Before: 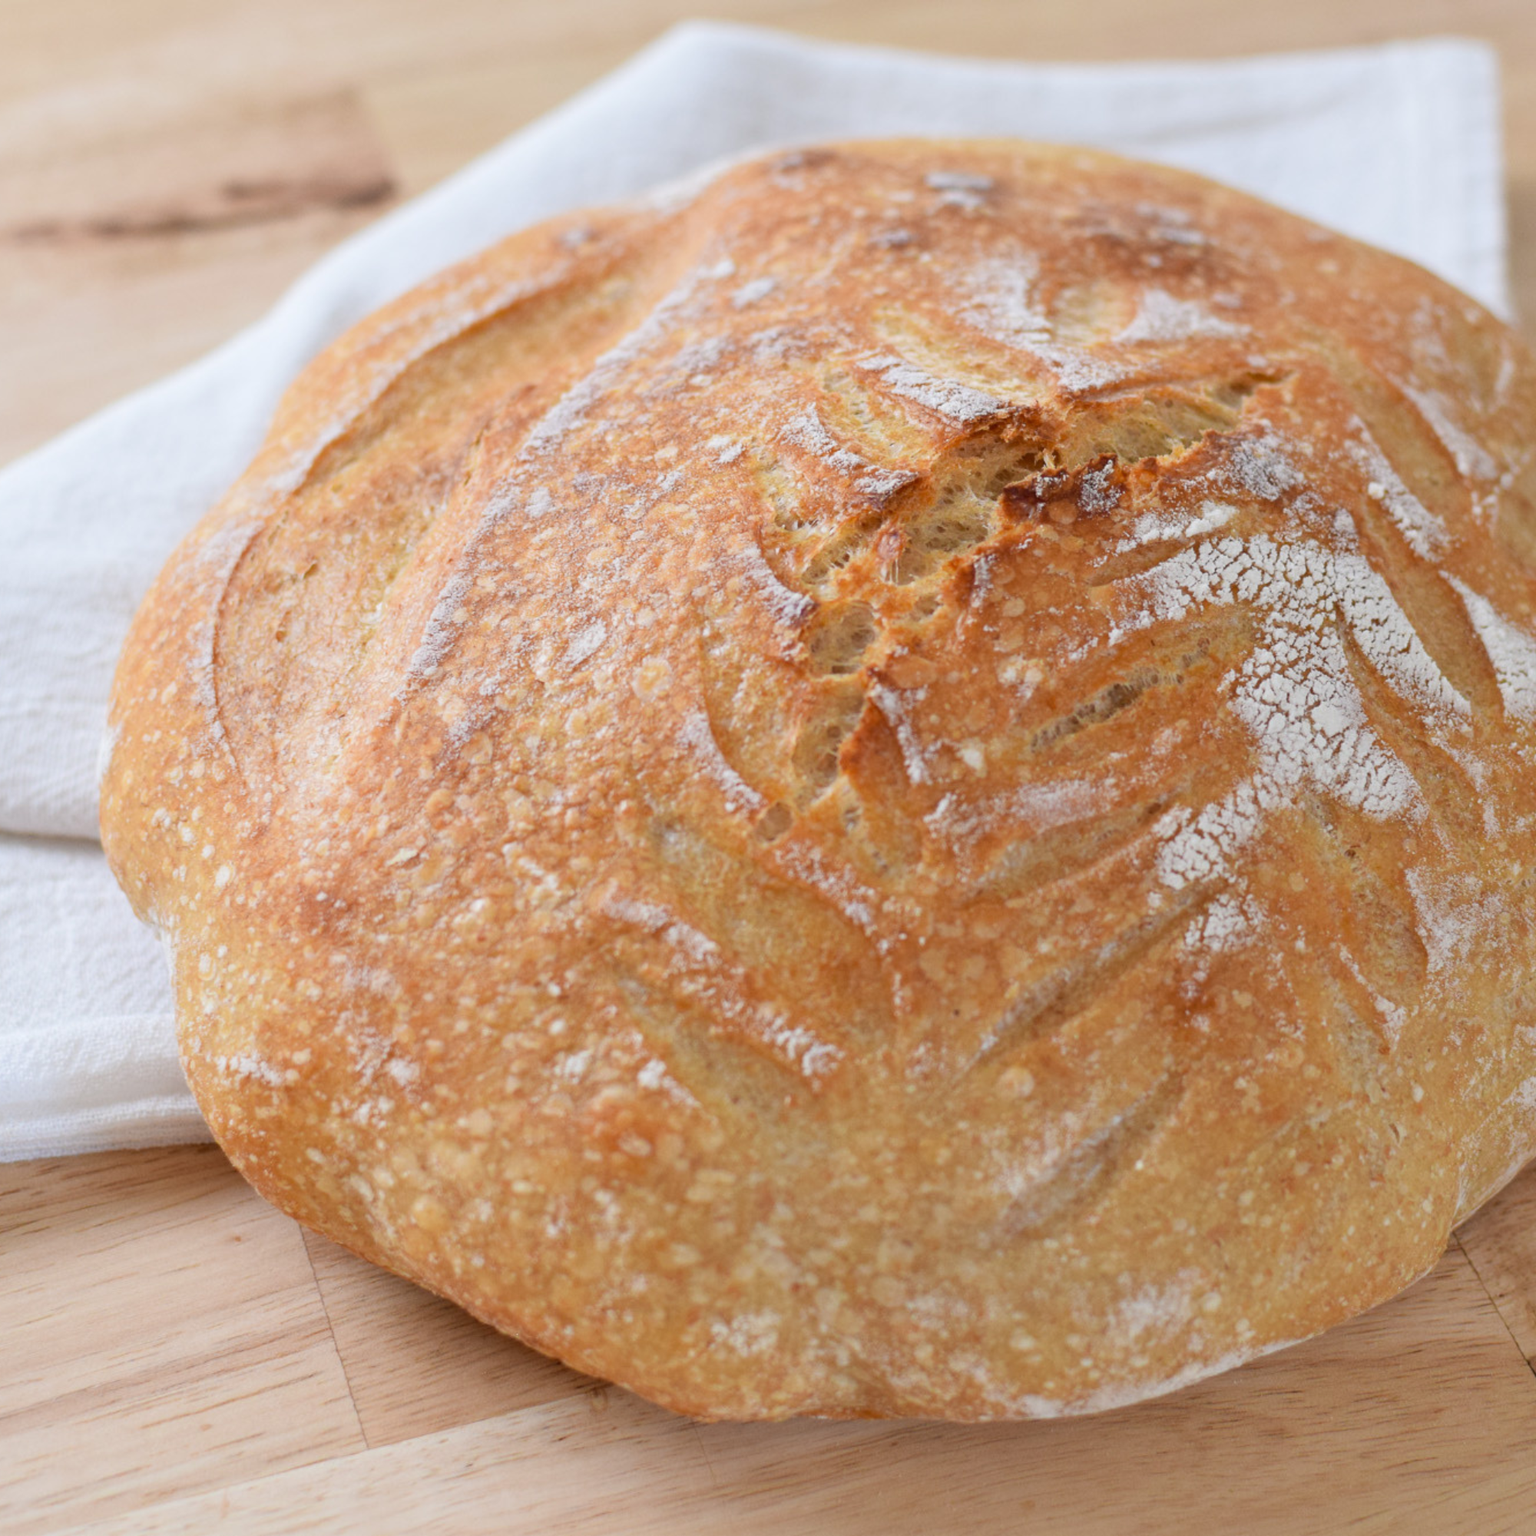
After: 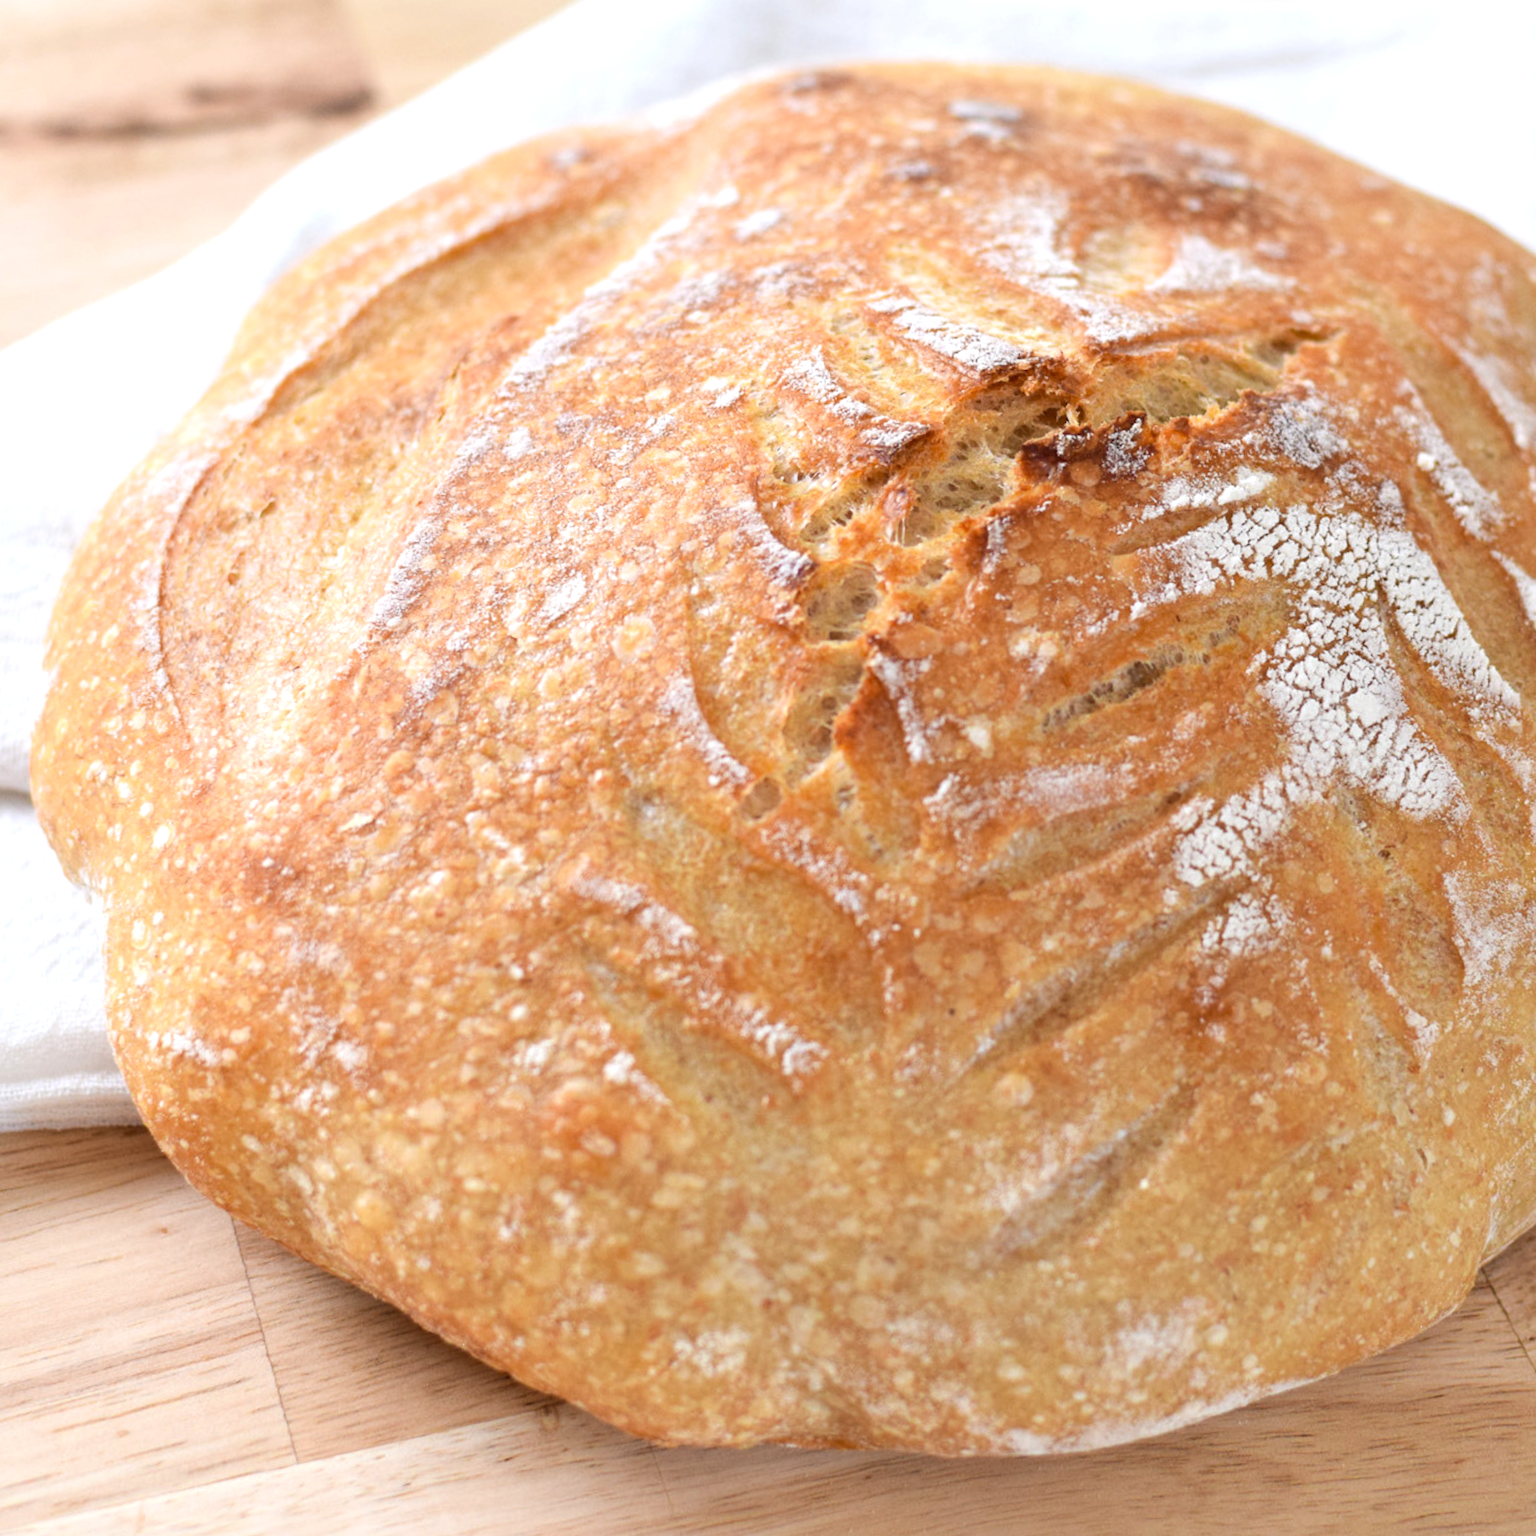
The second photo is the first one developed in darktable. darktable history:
crop and rotate: angle -1.96°, left 3.097%, top 4.154%, right 1.586%, bottom 0.529%
tone equalizer: -8 EV -0.417 EV, -7 EV -0.389 EV, -6 EV -0.333 EV, -5 EV -0.222 EV, -3 EV 0.222 EV, -2 EV 0.333 EV, -1 EV 0.389 EV, +0 EV 0.417 EV, edges refinement/feathering 500, mask exposure compensation -1.57 EV, preserve details no
exposure: exposure 0.178 EV, compensate exposure bias true, compensate highlight preservation false
